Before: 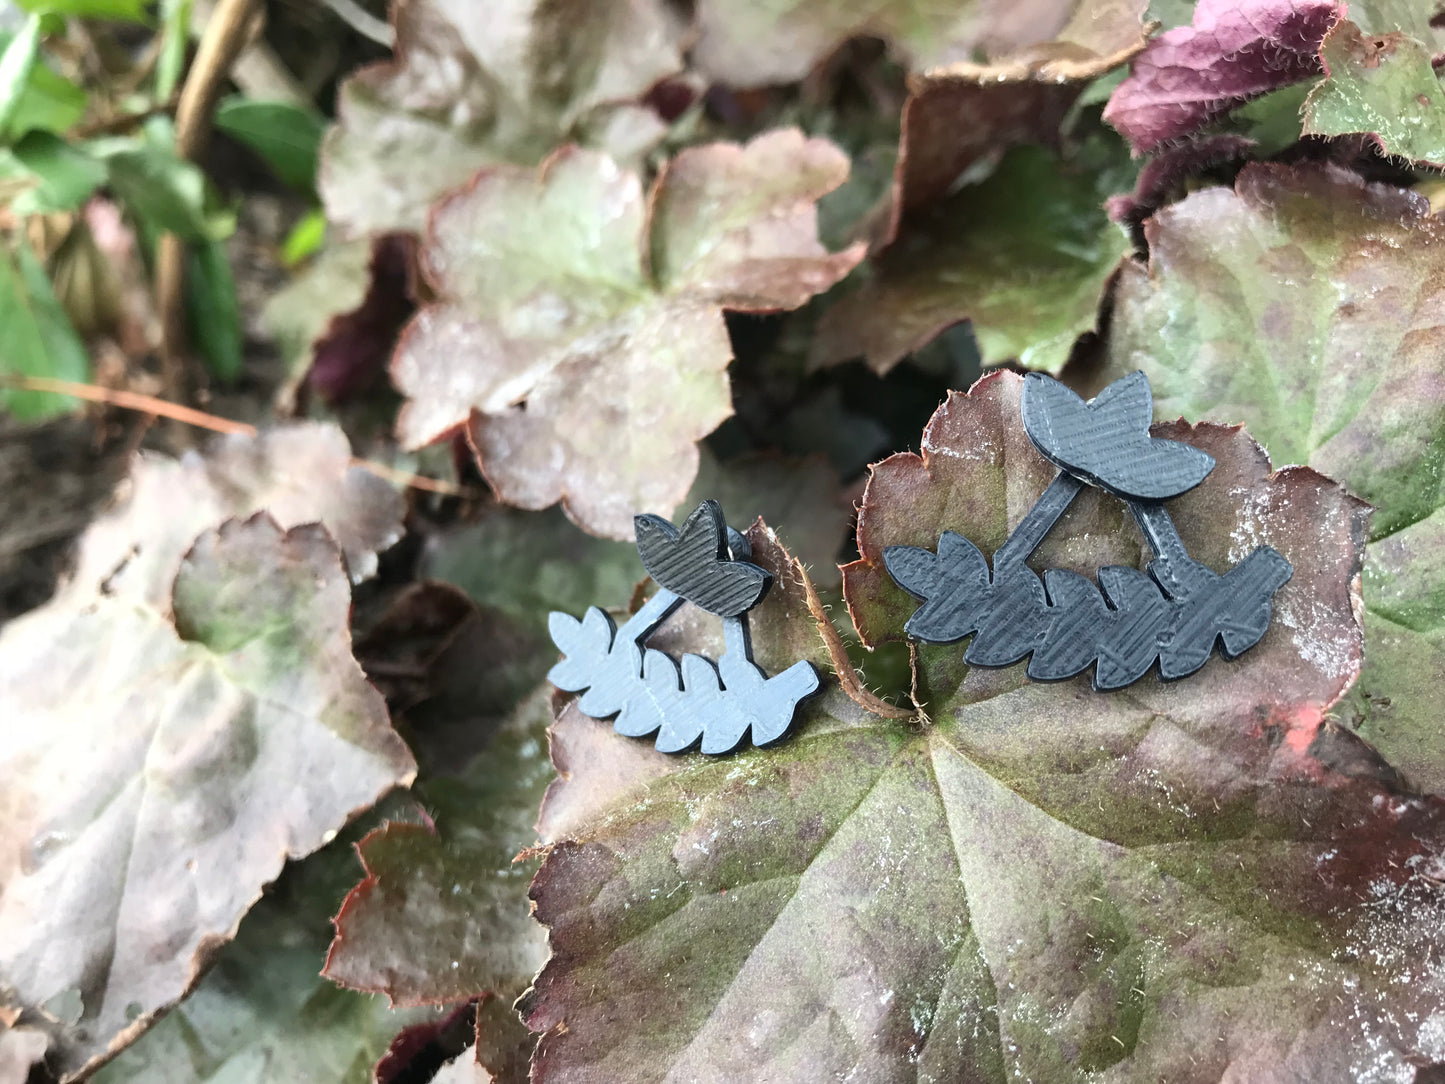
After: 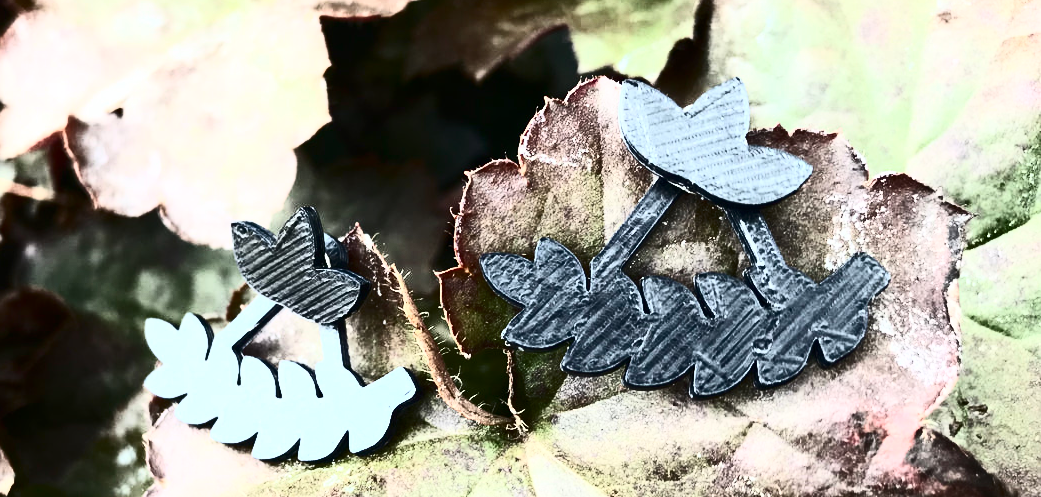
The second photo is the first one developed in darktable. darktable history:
contrast brightness saturation: contrast 0.93, brightness 0.2
crop and rotate: left 27.938%, top 27.046%, bottom 27.046%
